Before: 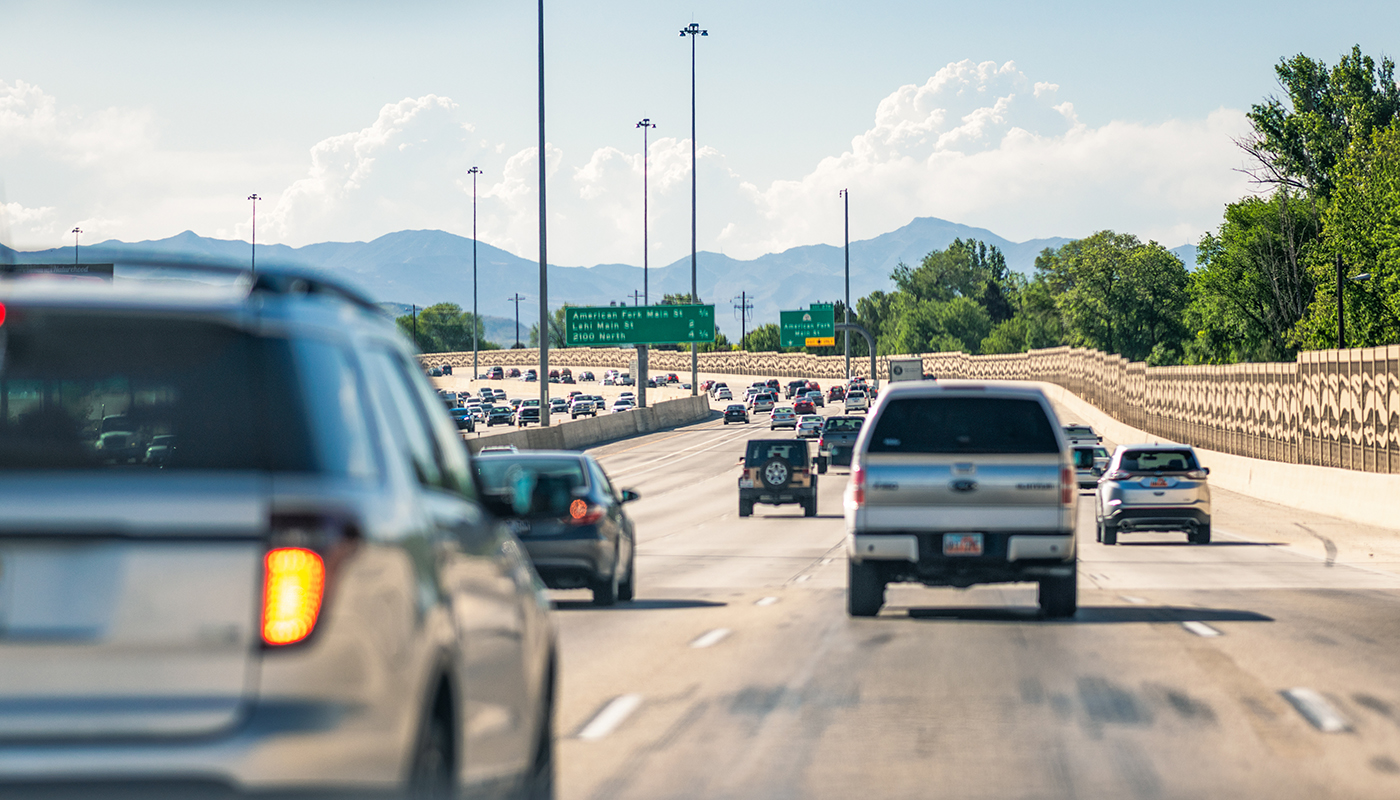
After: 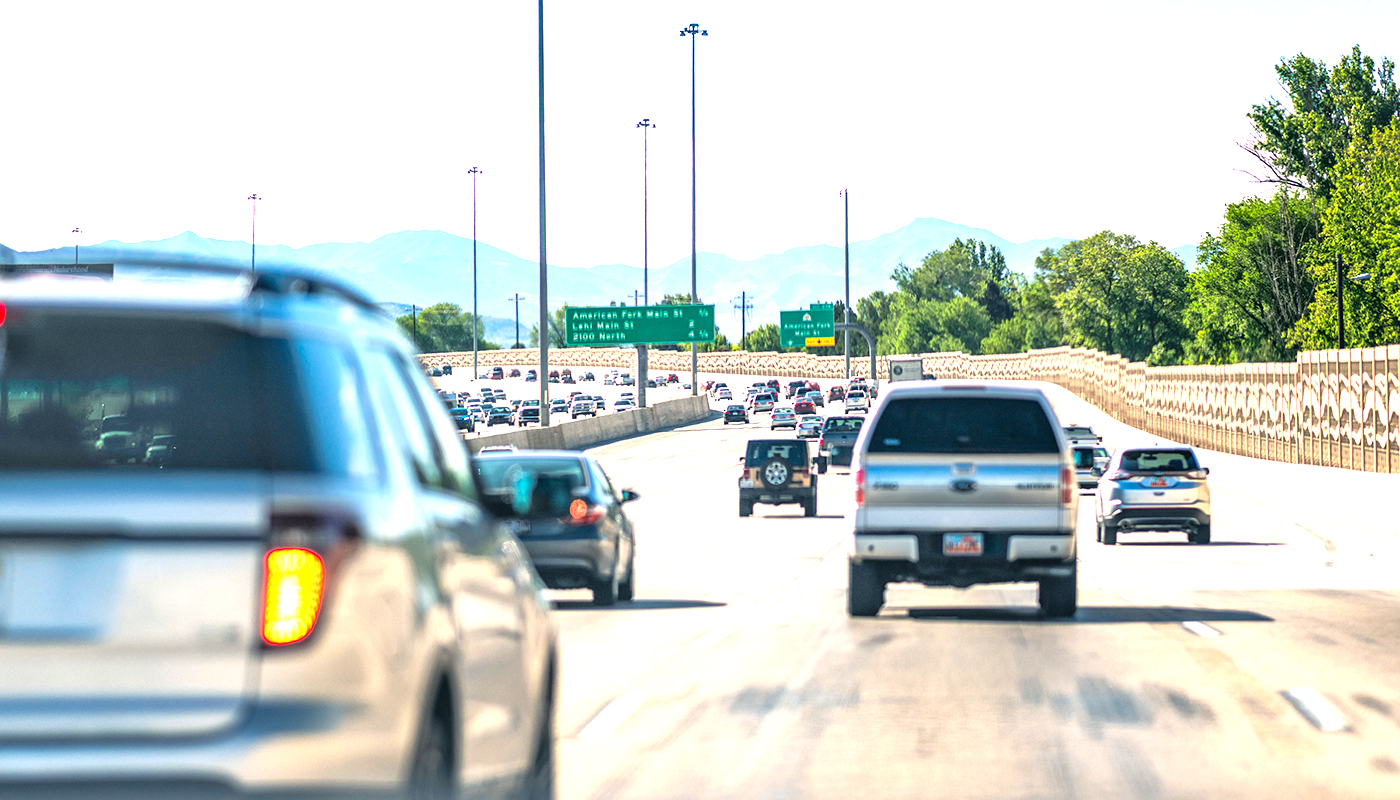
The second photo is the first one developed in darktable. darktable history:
contrast brightness saturation: saturation 0.102
exposure: black level correction 0, exposure 1.102 EV, compensate highlight preservation false
